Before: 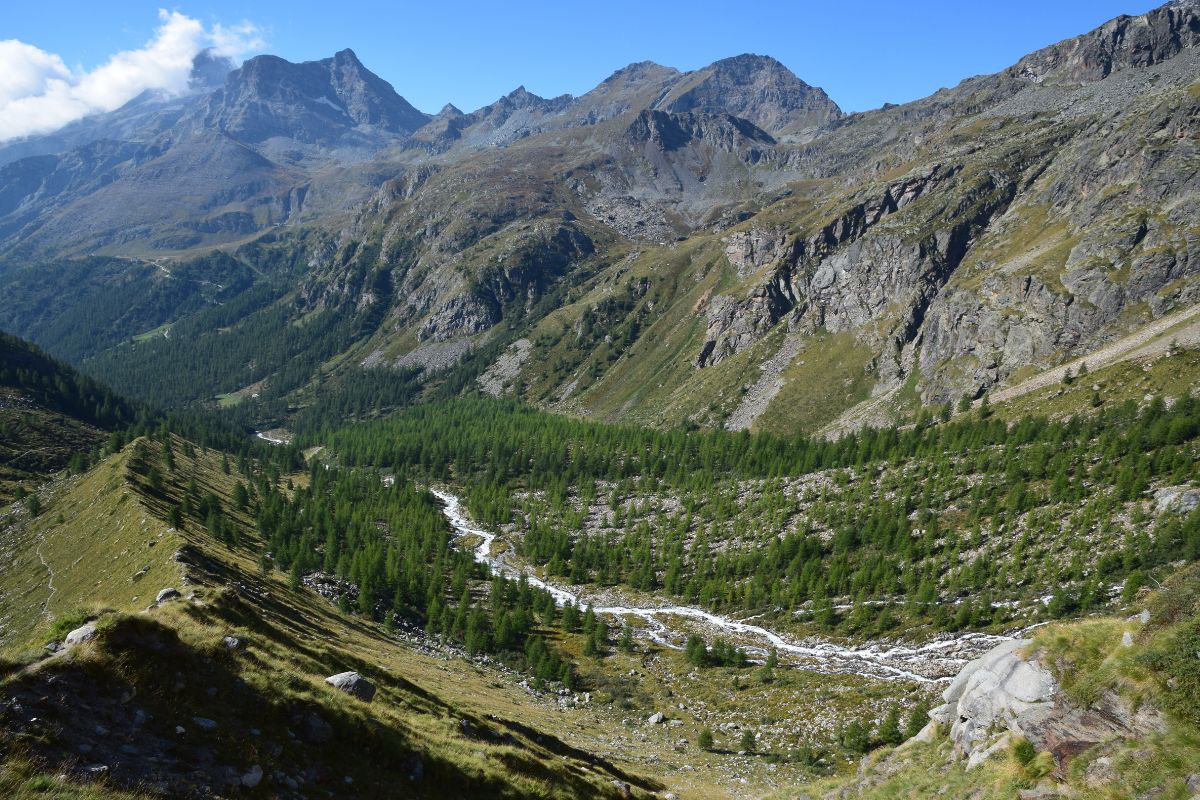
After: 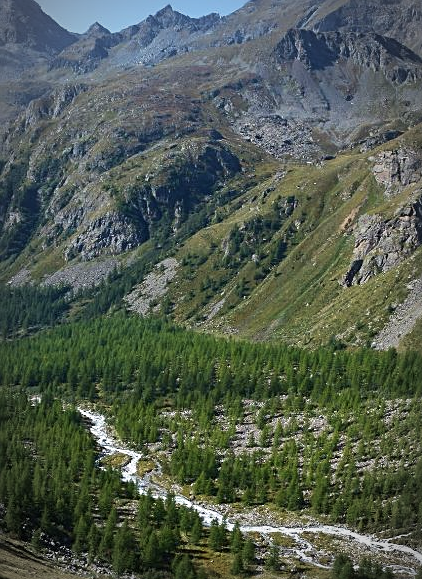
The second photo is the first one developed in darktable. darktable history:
velvia: on, module defaults
crop and rotate: left 29.476%, top 10.214%, right 35.32%, bottom 17.333%
vignetting: automatic ratio true
sharpen: on, module defaults
